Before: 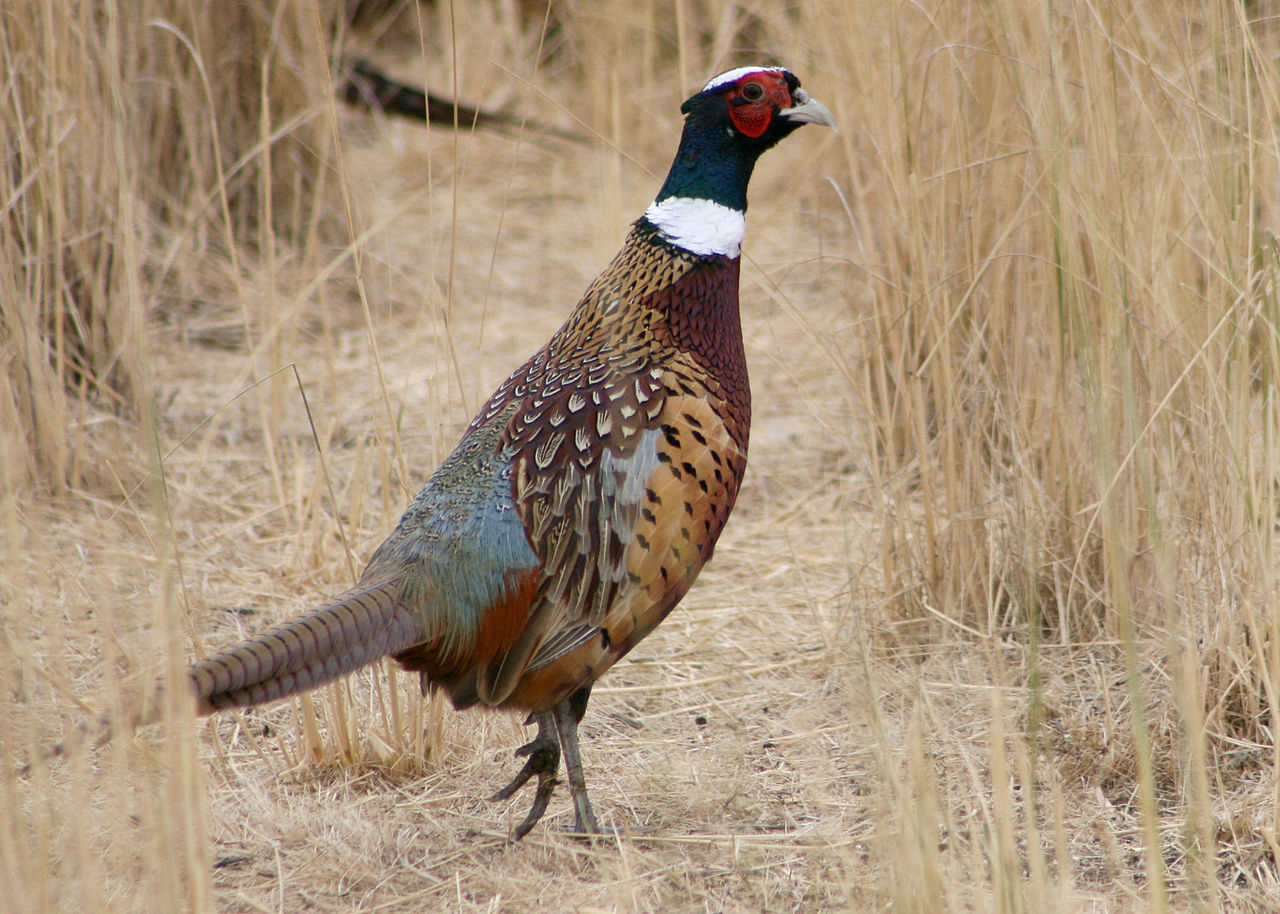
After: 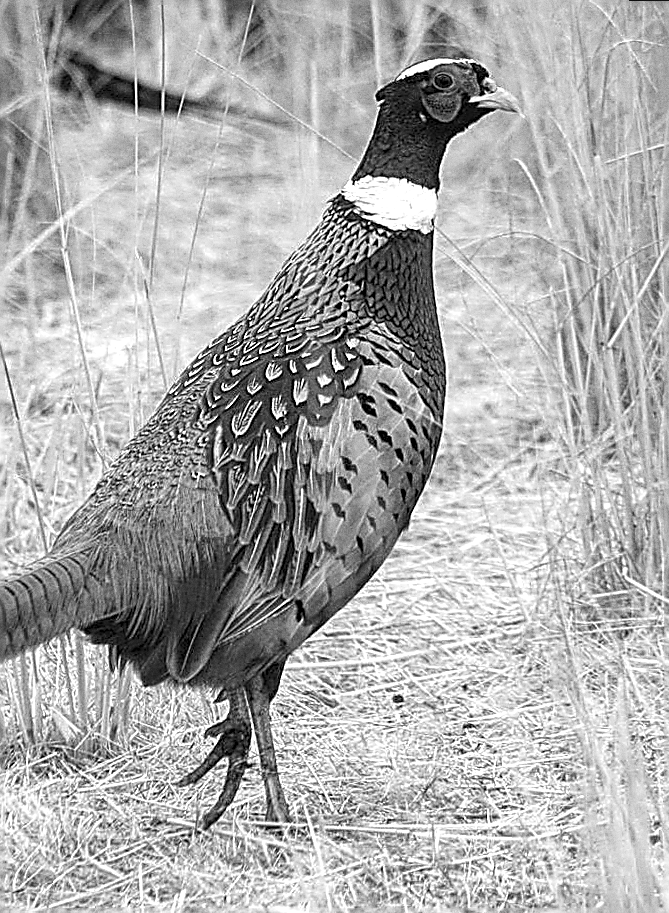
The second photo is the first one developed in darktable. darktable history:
local contrast: highlights 61%, detail 143%, midtone range 0.428
exposure: black level correction -0.002, exposure 0.54 EV, compensate highlight preservation false
sharpen: amount 1.861
rotate and perspective: rotation 0.215°, lens shift (vertical) -0.139, crop left 0.069, crop right 0.939, crop top 0.002, crop bottom 0.996
crop: left 21.496%, right 22.254%
monochrome: a 2.21, b -1.33, size 2.2
tone equalizer: on, module defaults
grain: coarseness 0.09 ISO
